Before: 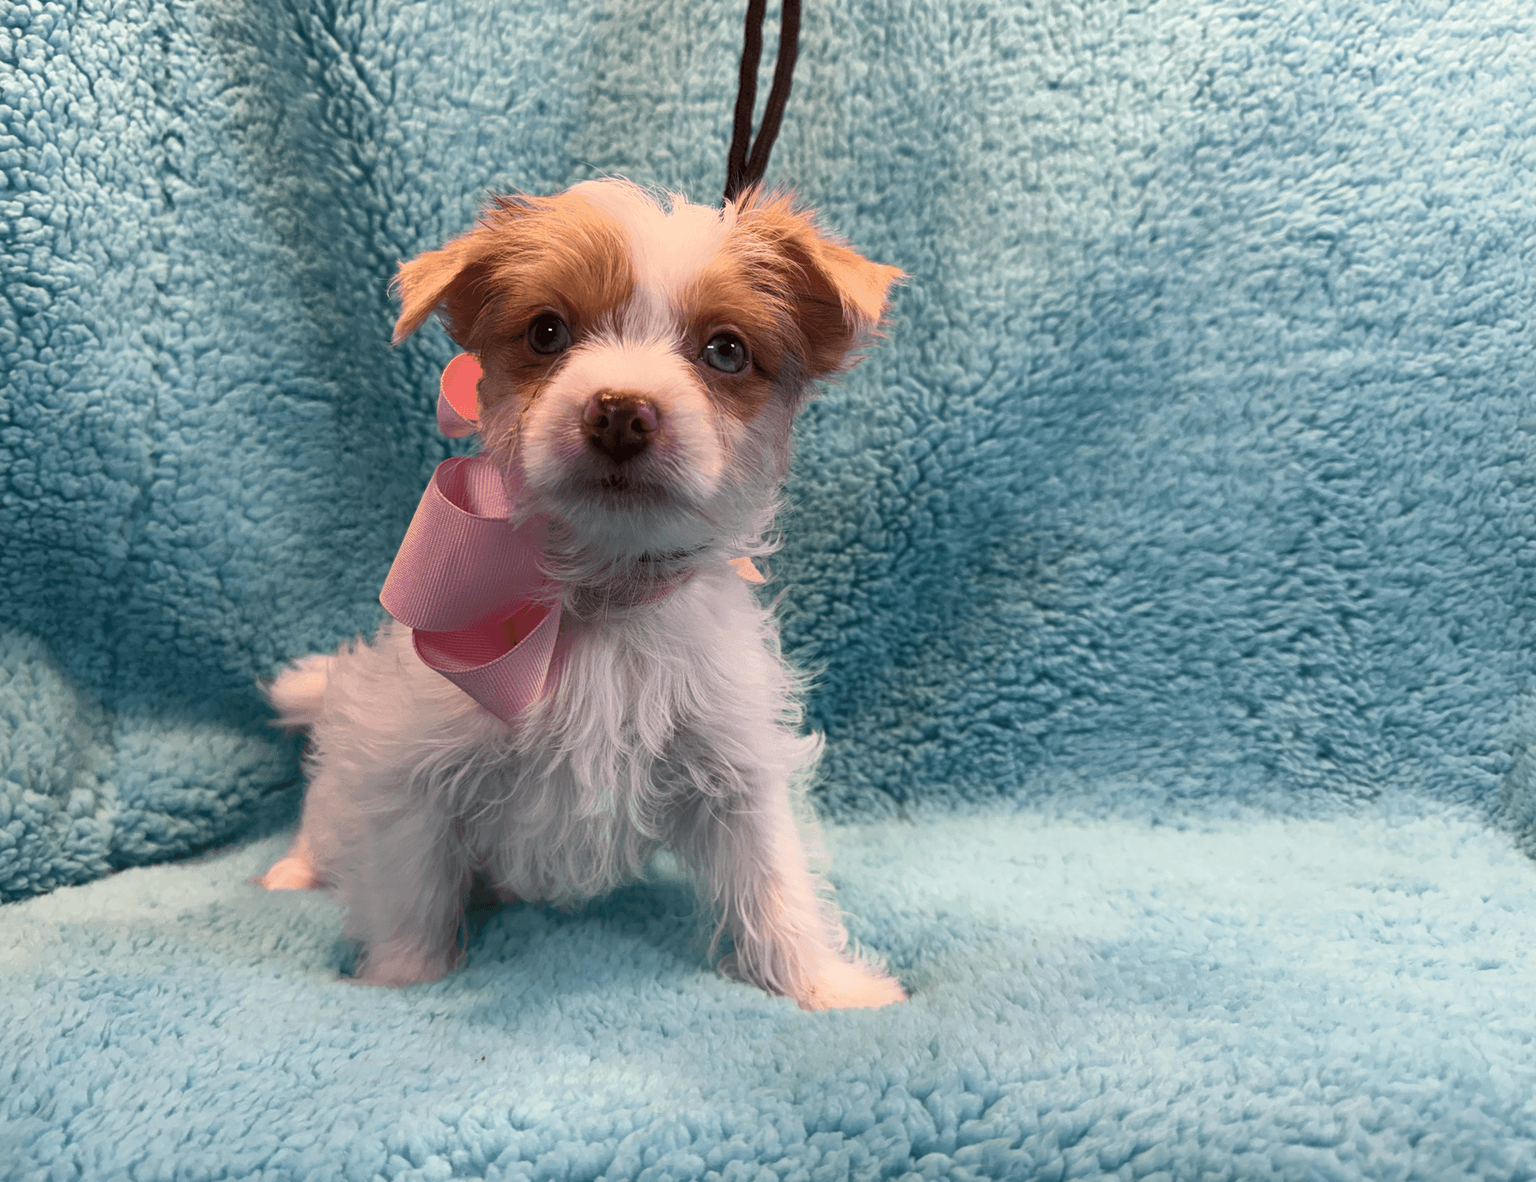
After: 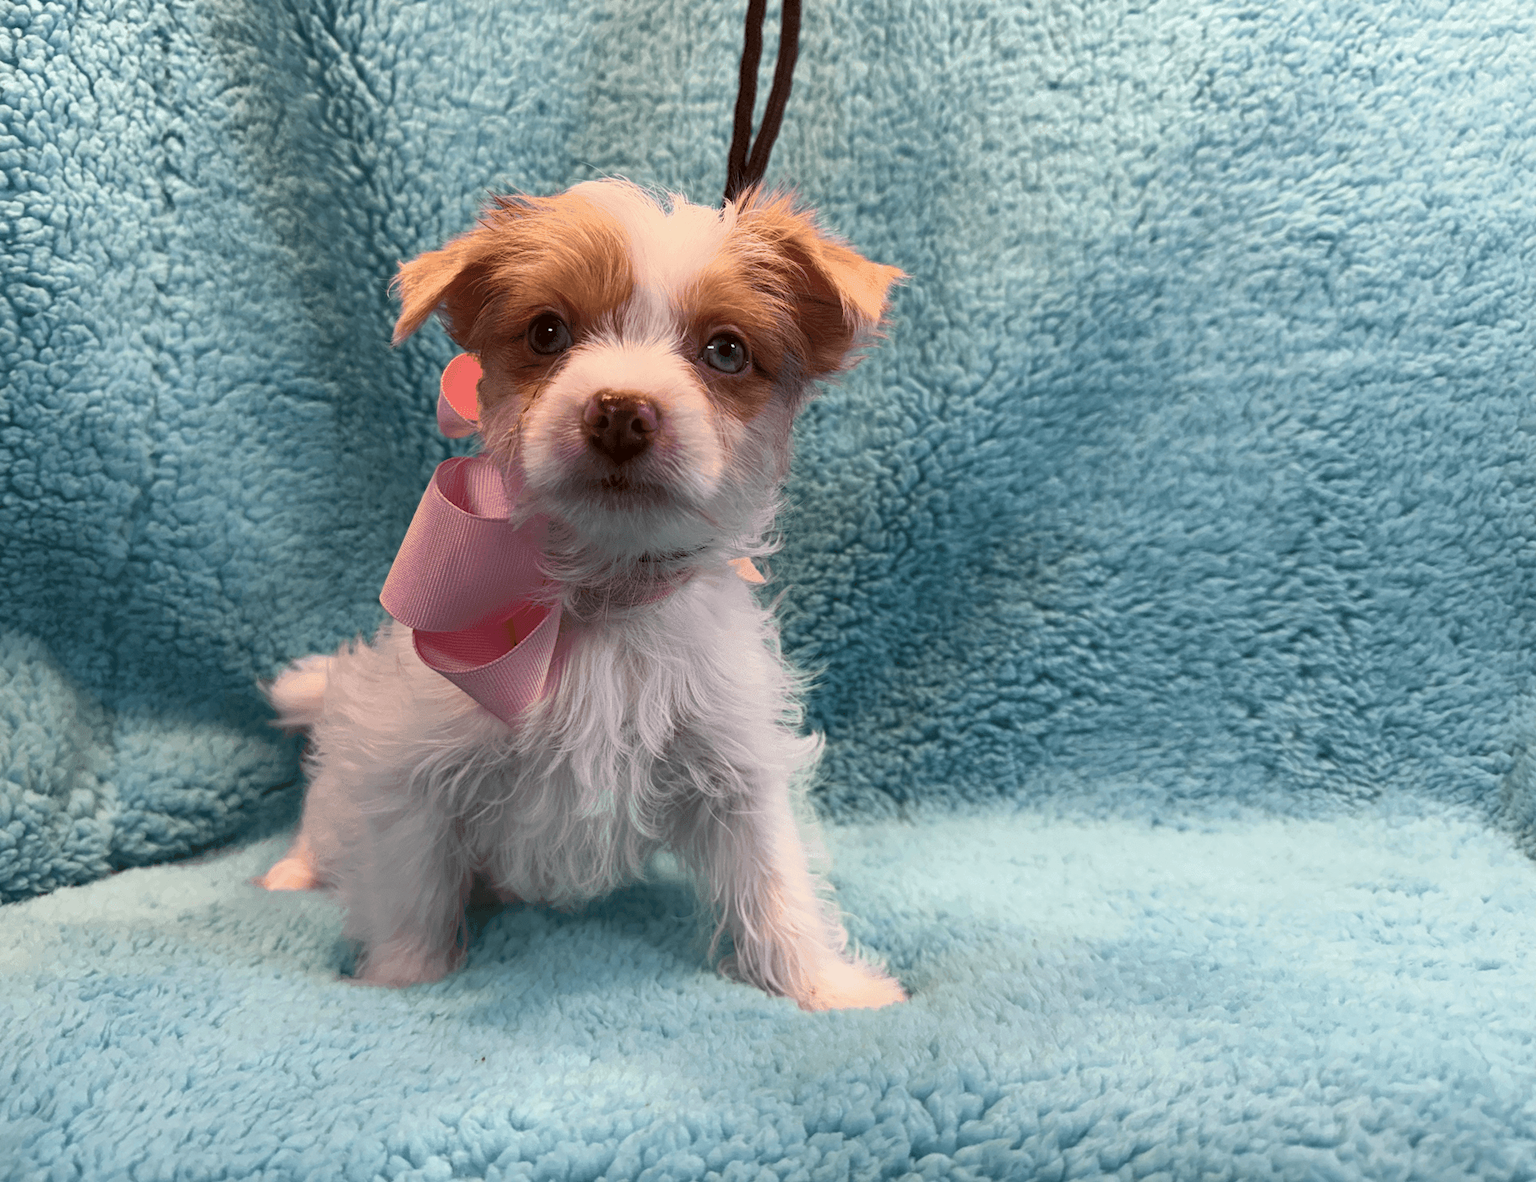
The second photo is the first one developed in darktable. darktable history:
color correction: highlights a* -2.85, highlights b* -2.35, shadows a* 2.41, shadows b* 2.99
